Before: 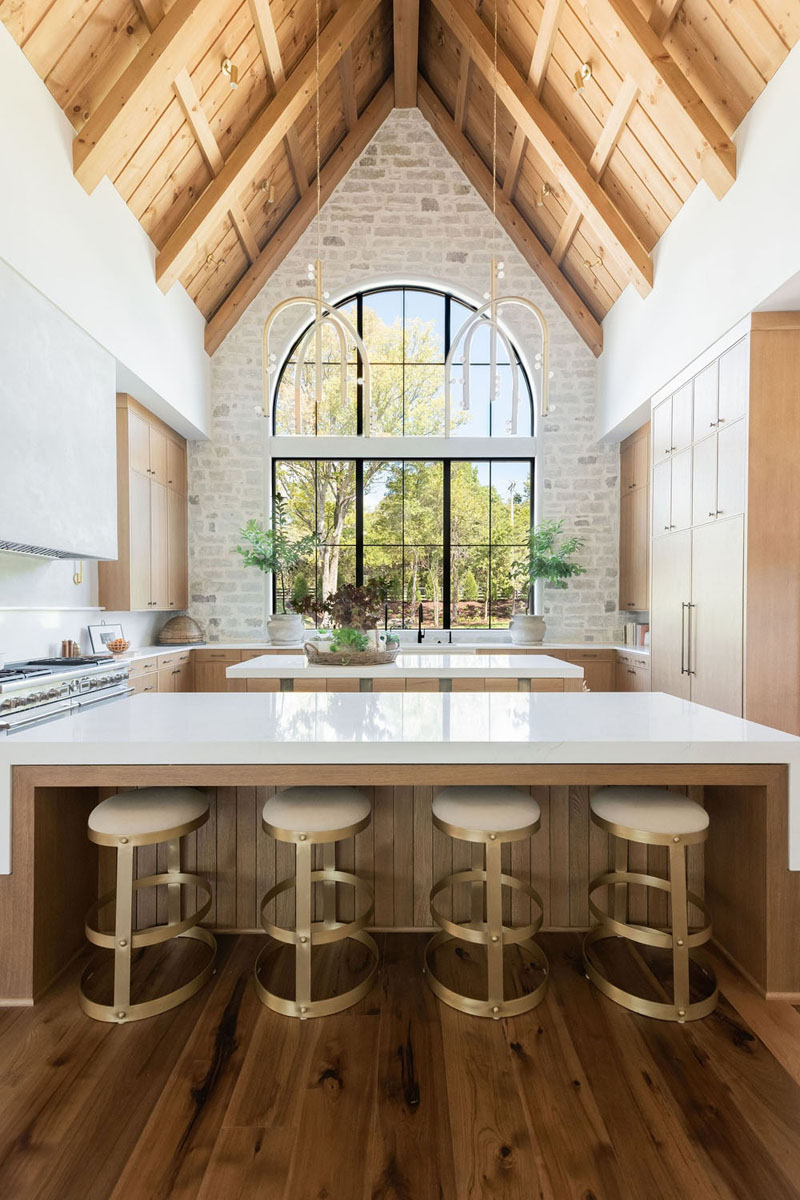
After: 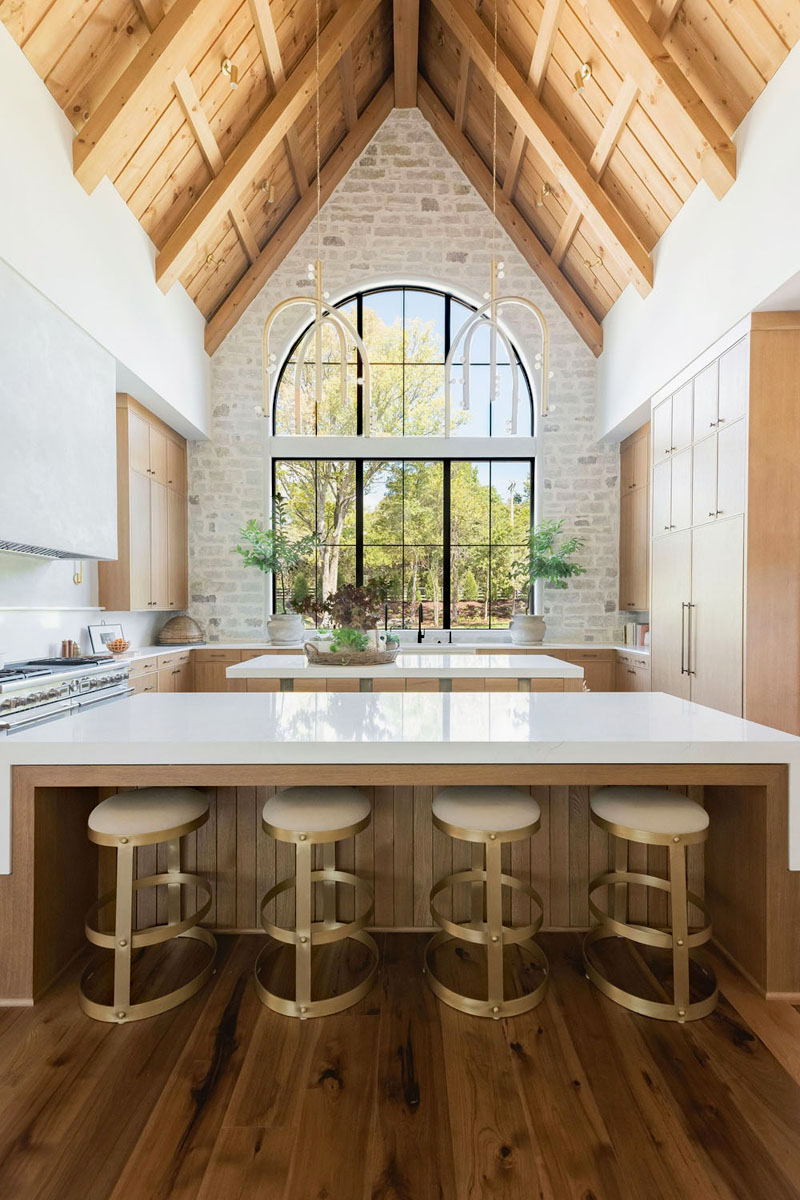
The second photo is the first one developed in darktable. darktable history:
exposure: compensate highlight preservation false
haze removal: adaptive false
contrast equalizer: octaves 7, y [[0.6 ×6], [0.55 ×6], [0 ×6], [0 ×6], [0 ×6]], mix -0.21
